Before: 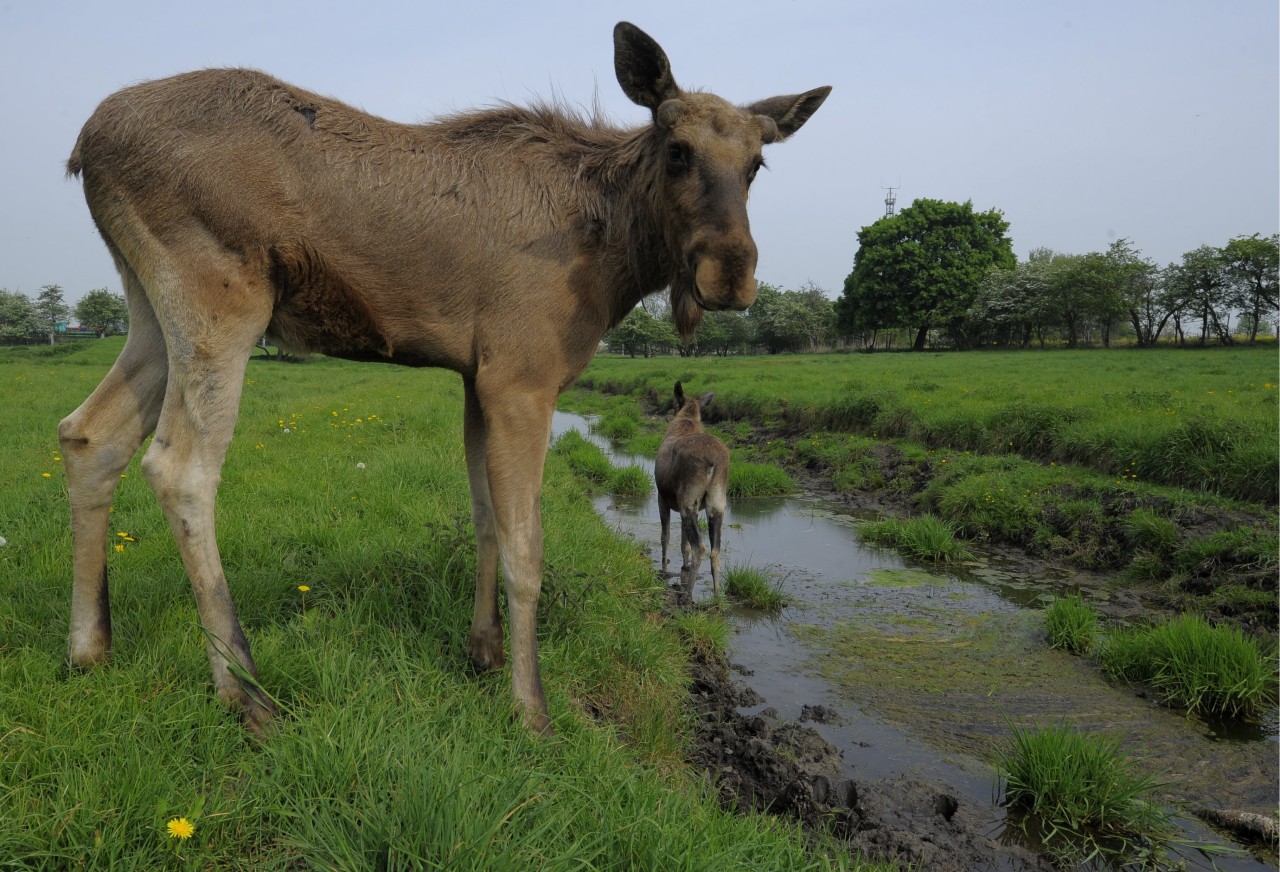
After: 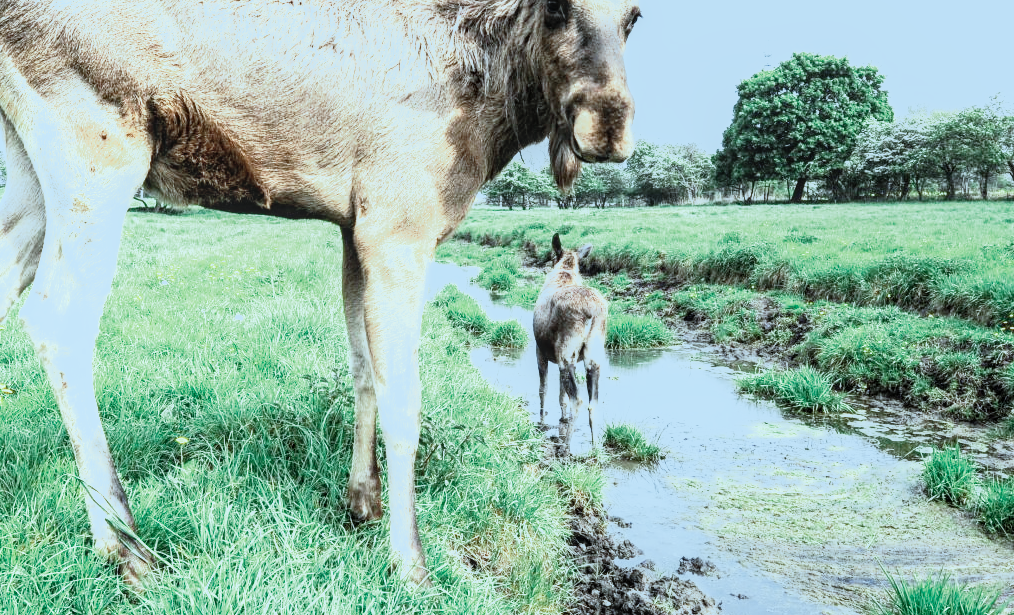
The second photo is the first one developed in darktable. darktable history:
local contrast: on, module defaults
shadows and highlights: radius 332.97, shadows 53.75, highlights -99.88, compress 94.56%, soften with gaussian
color correction: highlights a* -10.63, highlights b* -19.1
crop: left 9.582%, top 17.083%, right 11.169%, bottom 12.365%
exposure: black level correction 0, exposure 1.506 EV, compensate highlight preservation false
base curve: curves: ch0 [(0, 0) (0.012, 0.01) (0.073, 0.168) (0.31, 0.711) (0.645, 0.957) (1, 1)], preserve colors none
tone equalizer: -8 EV -0.744 EV, -7 EV -0.708 EV, -6 EV -0.567 EV, -5 EV -0.419 EV, -3 EV 0.391 EV, -2 EV 0.6 EV, -1 EV 0.692 EV, +0 EV 0.769 EV, edges refinement/feathering 500, mask exposure compensation -1.57 EV, preserve details no
color zones: curves: ch0 [(0, 0.5) (0.125, 0.4) (0.25, 0.5) (0.375, 0.4) (0.5, 0.4) (0.625, 0.35) (0.75, 0.35) (0.875, 0.5)]; ch1 [(0, 0.35) (0.125, 0.45) (0.25, 0.35) (0.375, 0.35) (0.5, 0.35) (0.625, 0.35) (0.75, 0.45) (0.875, 0.35)]; ch2 [(0, 0.6) (0.125, 0.5) (0.25, 0.5) (0.375, 0.6) (0.5, 0.6) (0.625, 0.5) (0.75, 0.5) (0.875, 0.5)]
